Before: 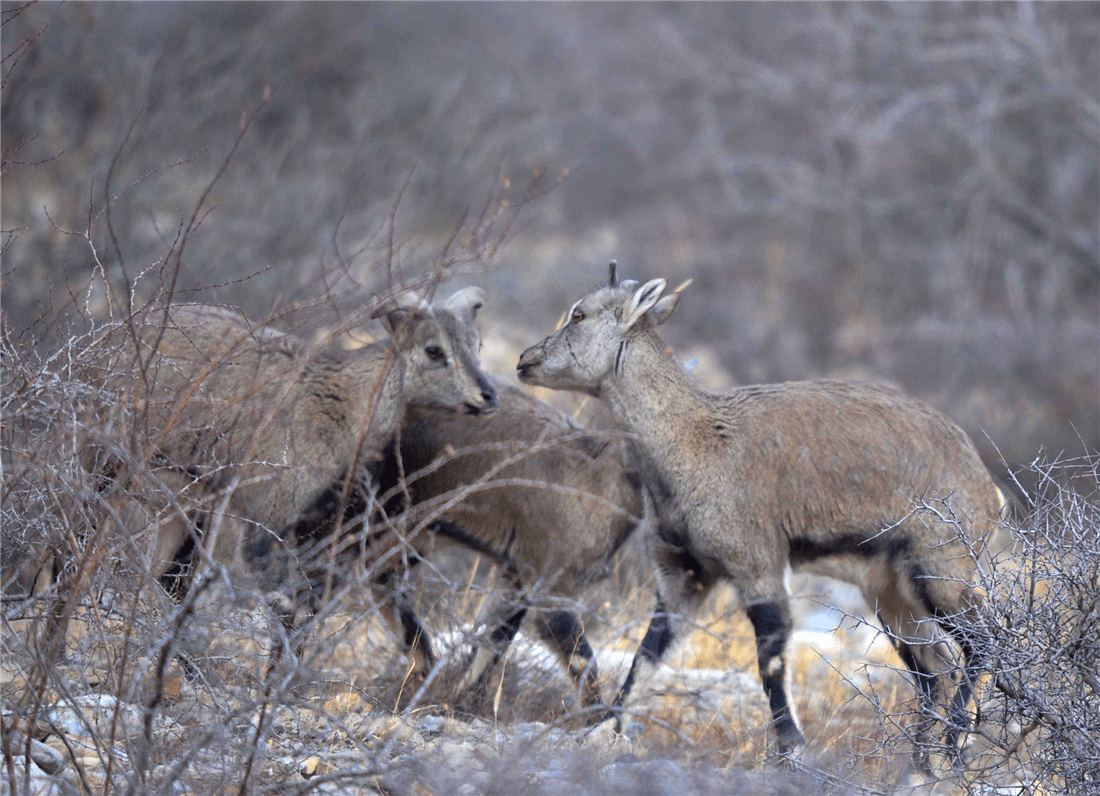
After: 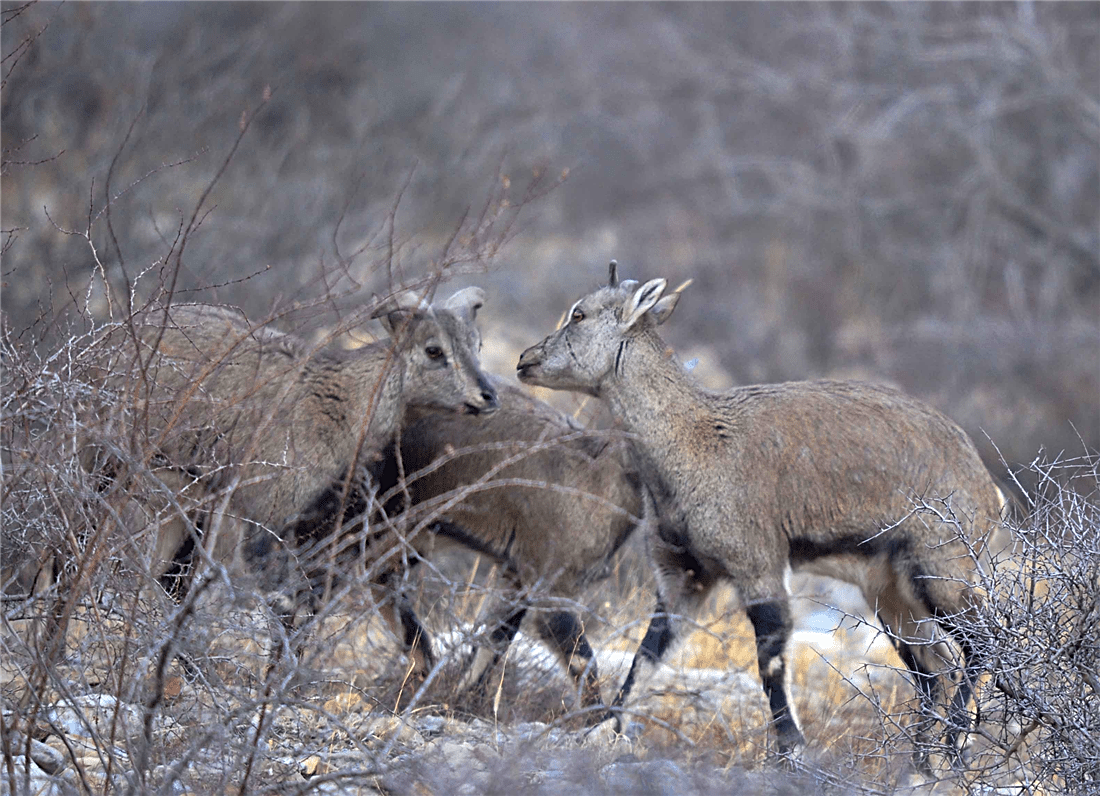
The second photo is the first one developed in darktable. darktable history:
sharpen: on, module defaults
shadows and highlights: radius 118.69, shadows 42.21, highlights -61.56, soften with gaussian
